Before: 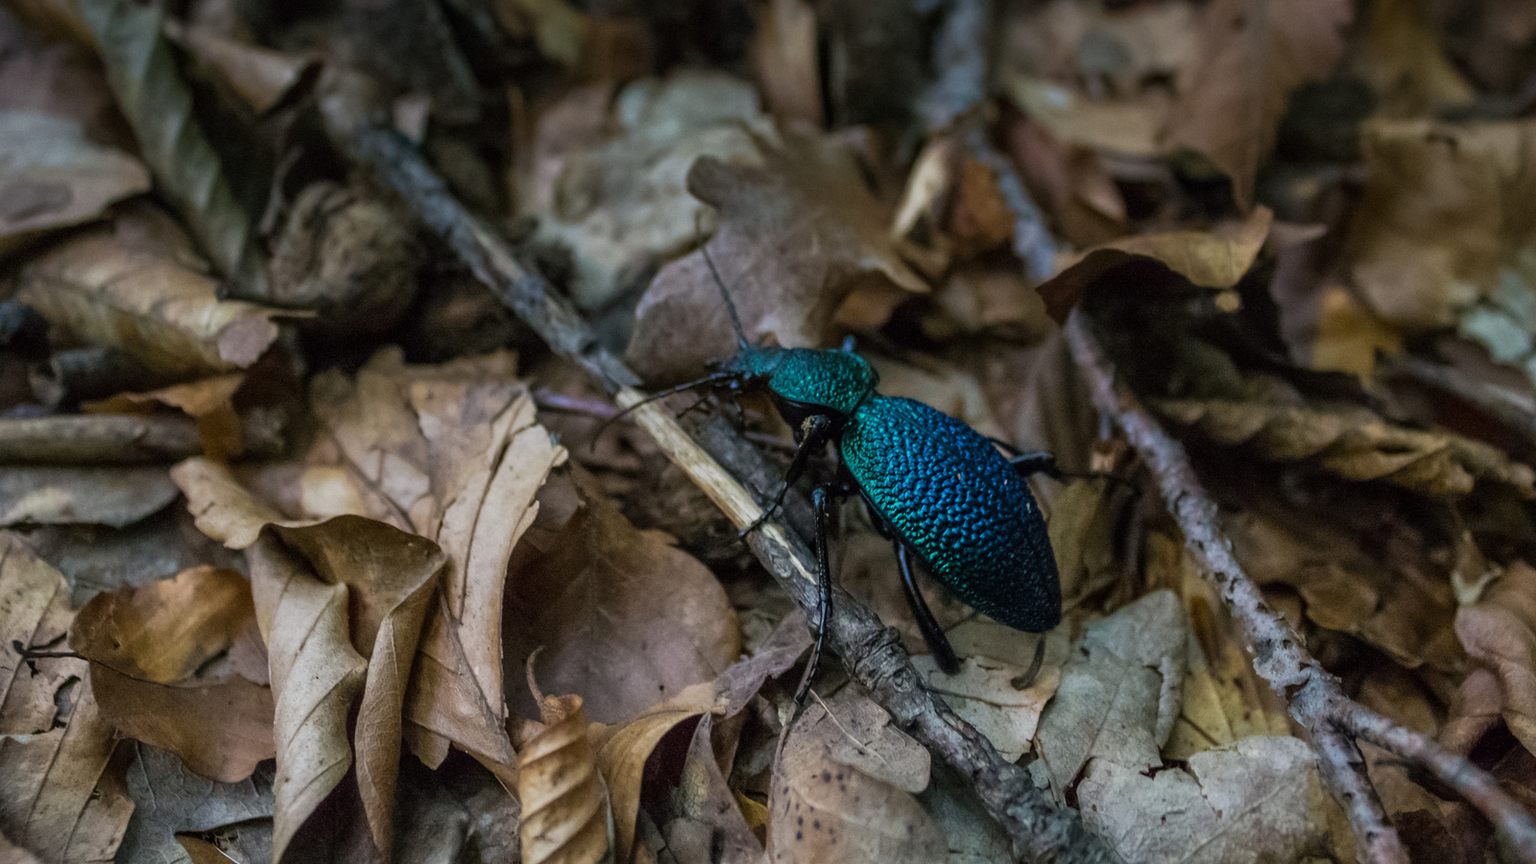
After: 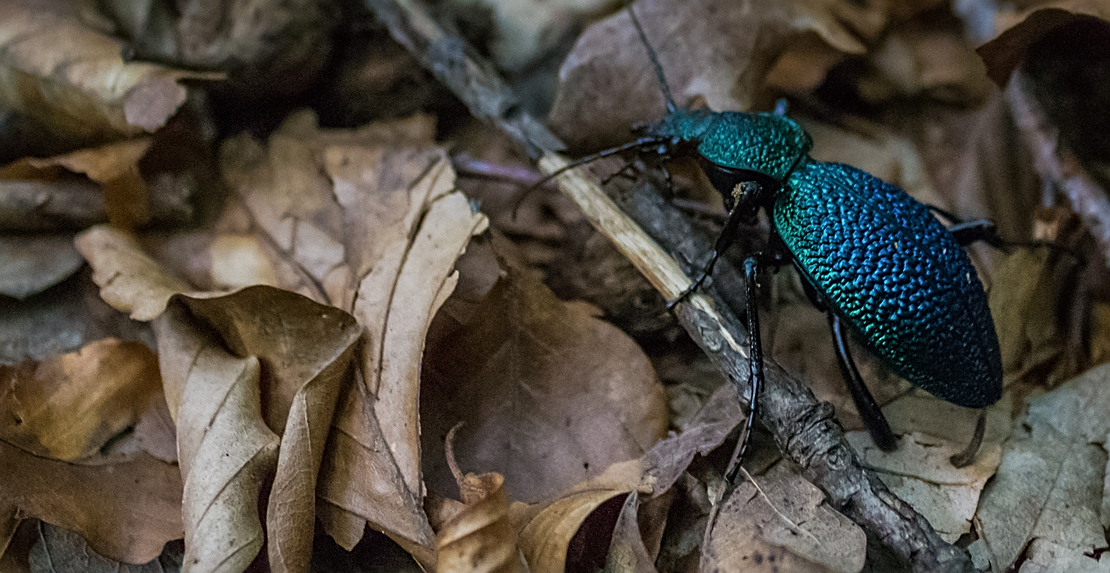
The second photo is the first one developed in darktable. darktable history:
crop: left 6.474%, top 27.891%, right 24.109%, bottom 8.423%
sharpen: on, module defaults
